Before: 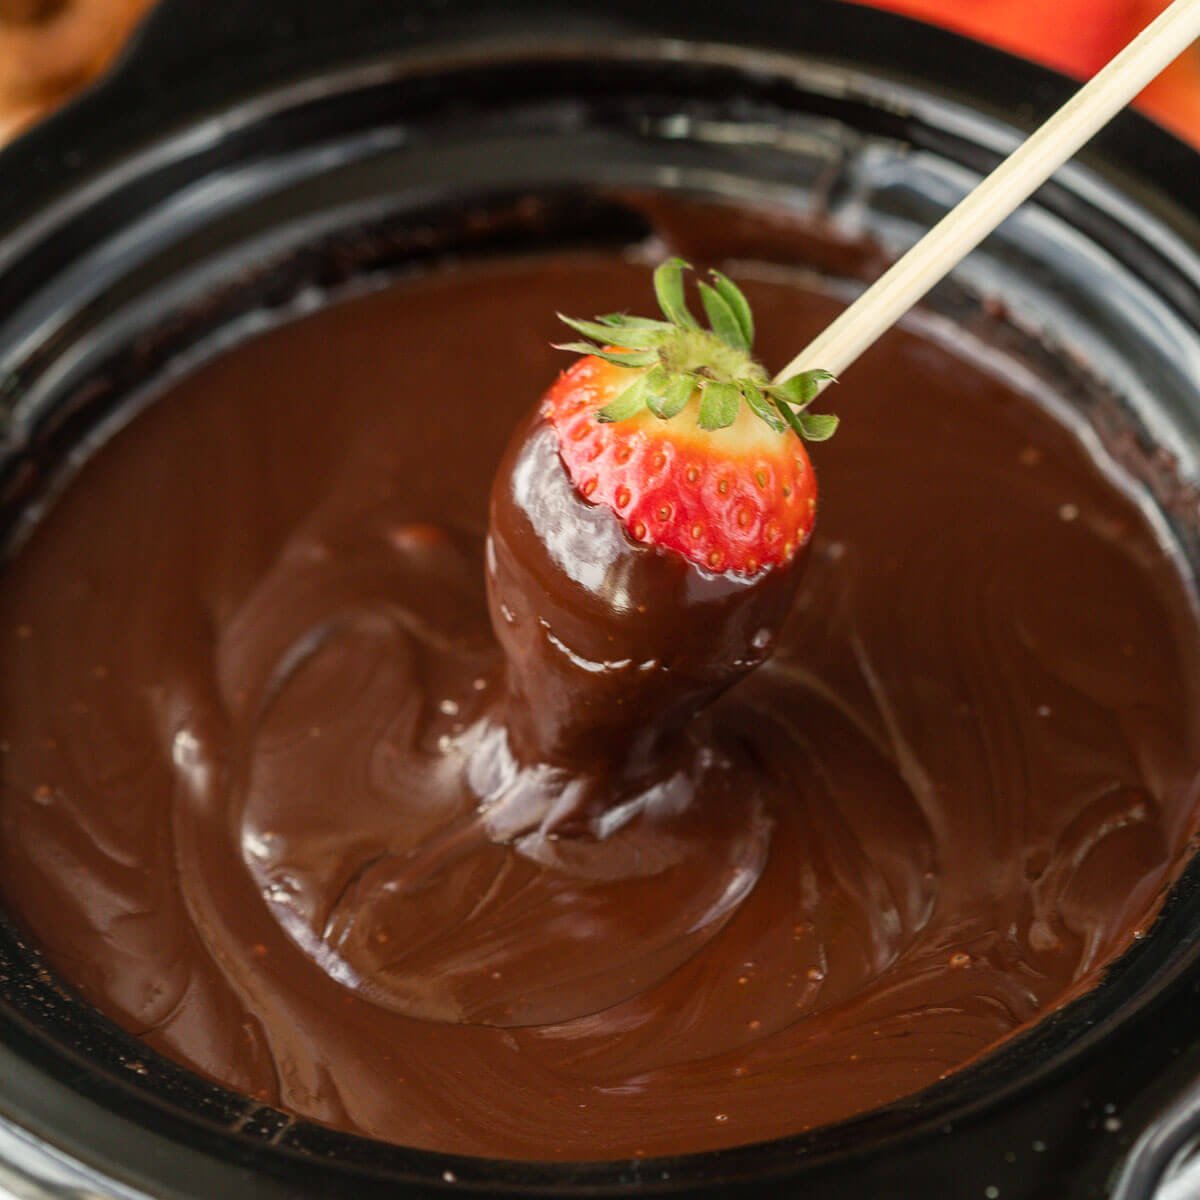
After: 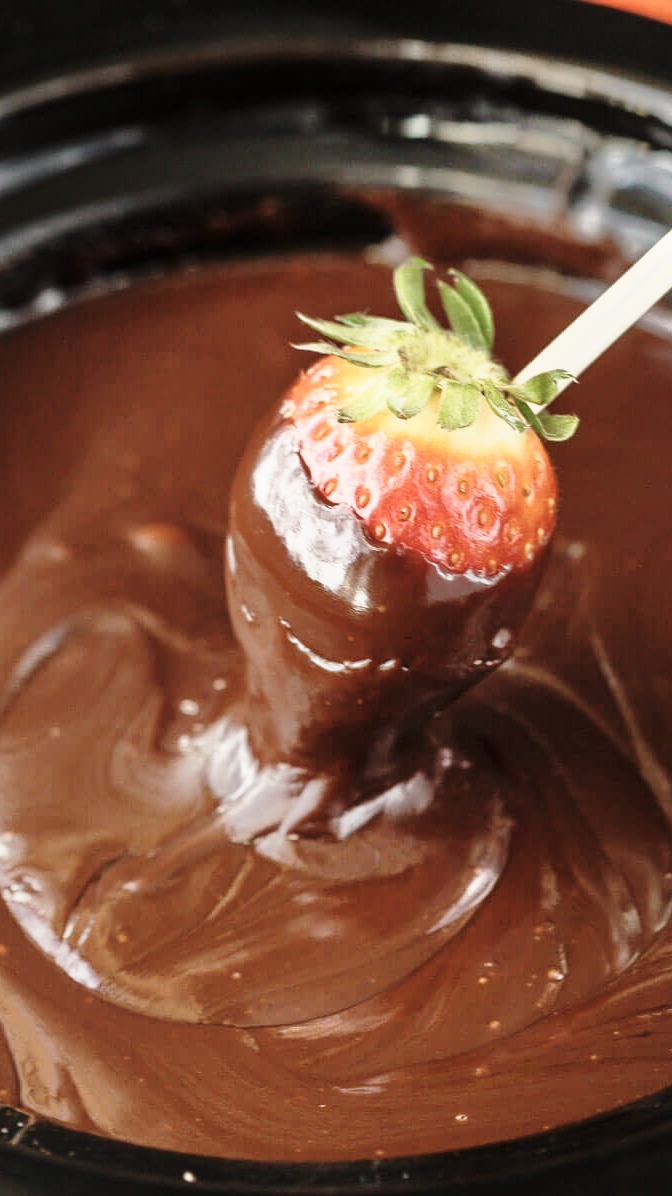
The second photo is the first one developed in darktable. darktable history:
crop: left 21.674%, right 22.086%
tone equalizer: -7 EV -0.63 EV, -6 EV 1 EV, -5 EV -0.45 EV, -4 EV 0.43 EV, -3 EV 0.41 EV, -2 EV 0.15 EV, -1 EV -0.15 EV, +0 EV -0.39 EV, smoothing diameter 25%, edges refinement/feathering 10, preserve details guided filter
base curve: curves: ch0 [(0, 0) (0.028, 0.03) (0.121, 0.232) (0.46, 0.748) (0.859, 0.968) (1, 1)], preserve colors none
contrast brightness saturation: contrast 0.1, saturation -0.36
